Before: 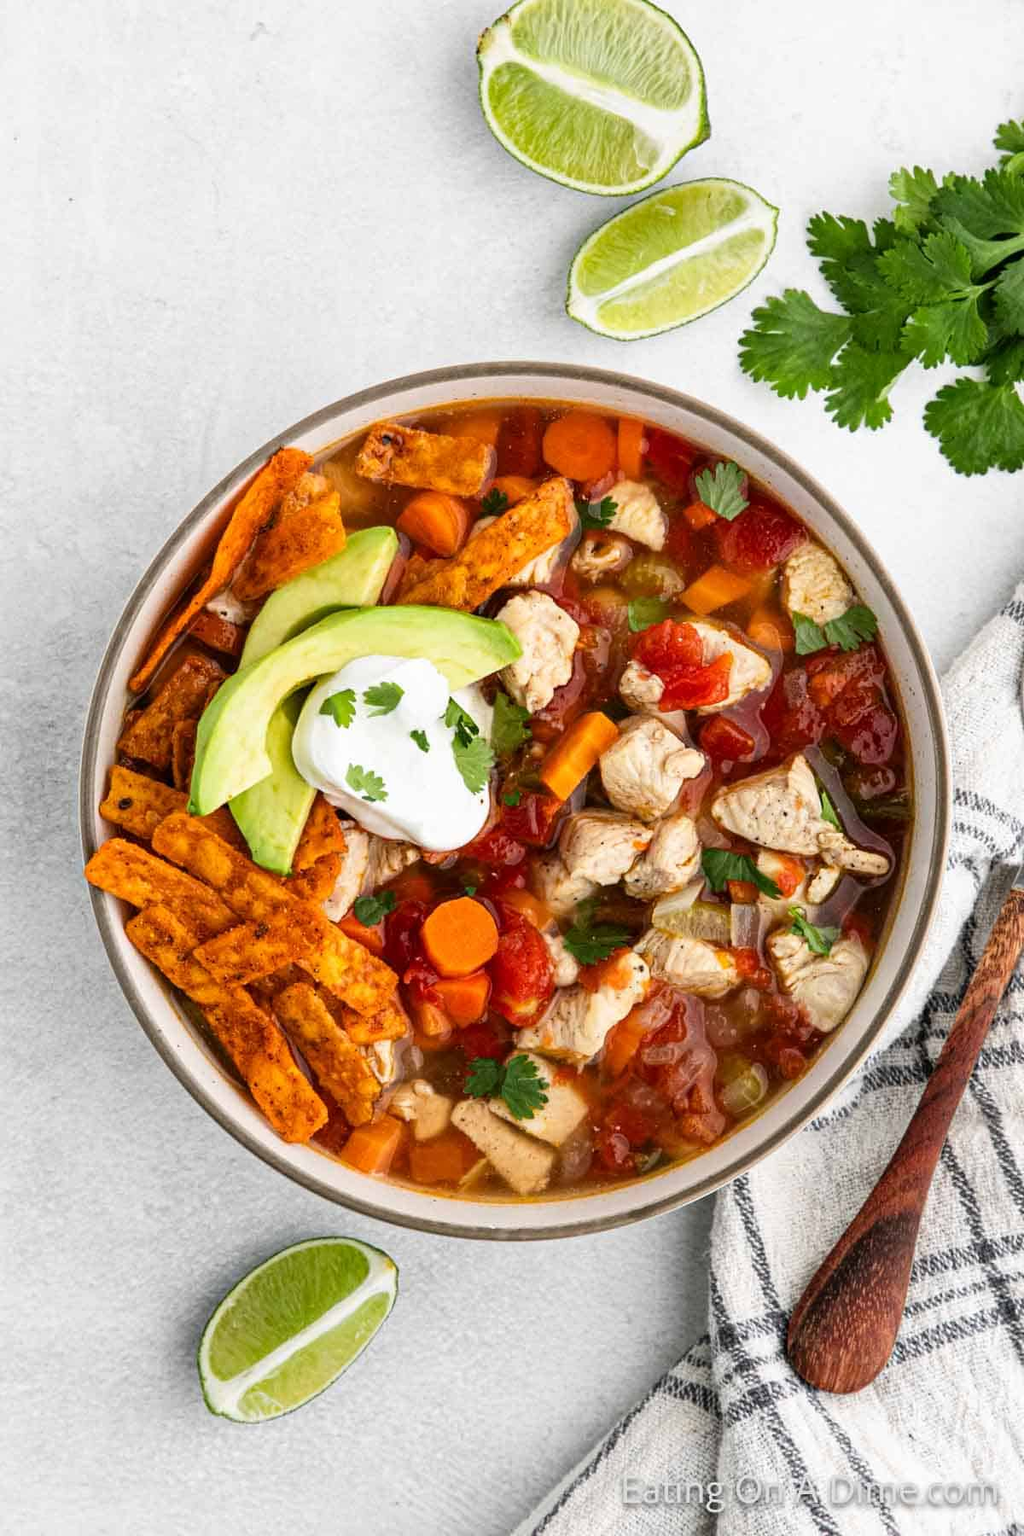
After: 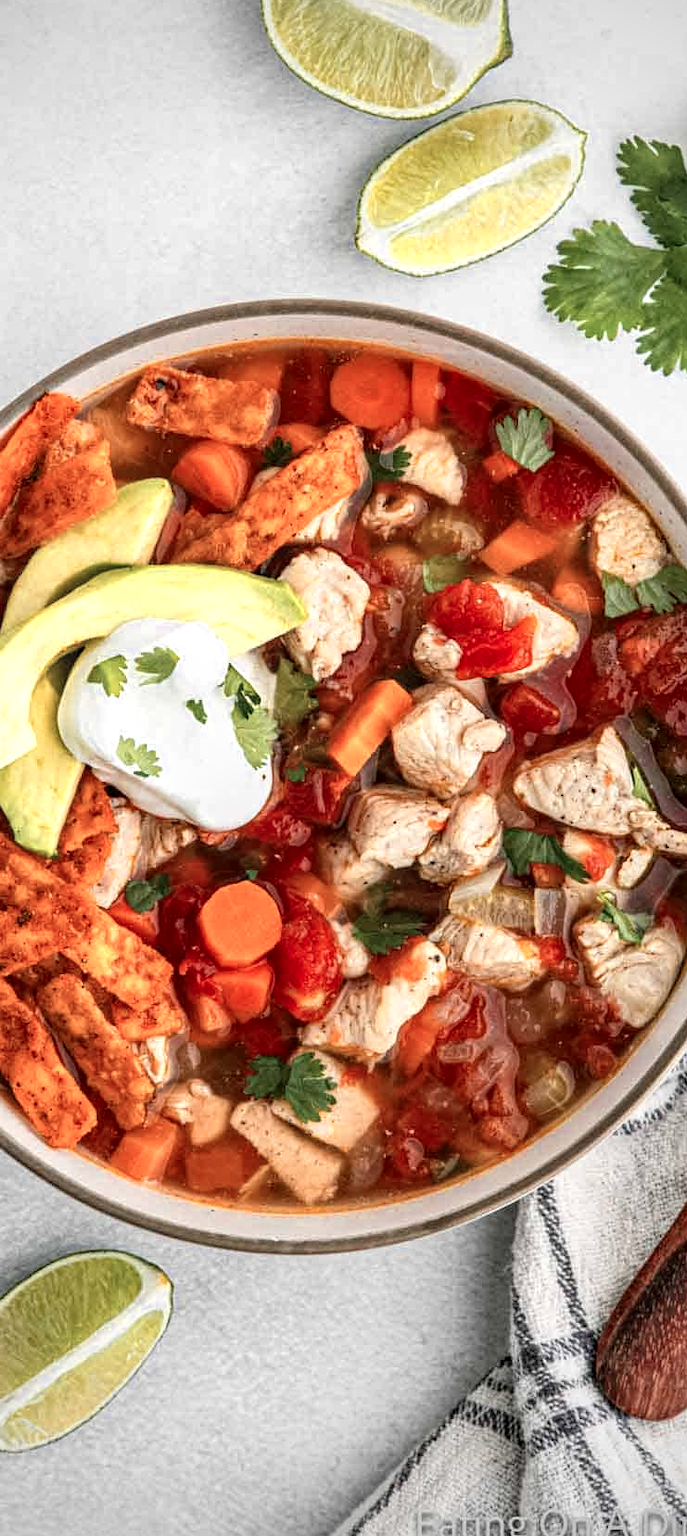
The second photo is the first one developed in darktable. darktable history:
crop and rotate: left 23.361%, top 5.626%, right 14.763%, bottom 2.275%
vignetting: on, module defaults
haze removal: compatibility mode true, adaptive false
local contrast: on, module defaults
color zones: curves: ch0 [(0, 0.473) (0.001, 0.473) (0.226, 0.548) (0.4, 0.589) (0.525, 0.54) (0.728, 0.403) (0.999, 0.473) (1, 0.473)]; ch1 [(0, 0.619) (0.001, 0.619) (0.234, 0.388) (0.4, 0.372) (0.528, 0.422) (0.732, 0.53) (0.999, 0.619) (1, 0.619)]; ch2 [(0, 0.547) (0.001, 0.547) (0.226, 0.45) (0.4, 0.525) (0.525, 0.585) (0.8, 0.511) (0.999, 0.547) (1, 0.547)]
